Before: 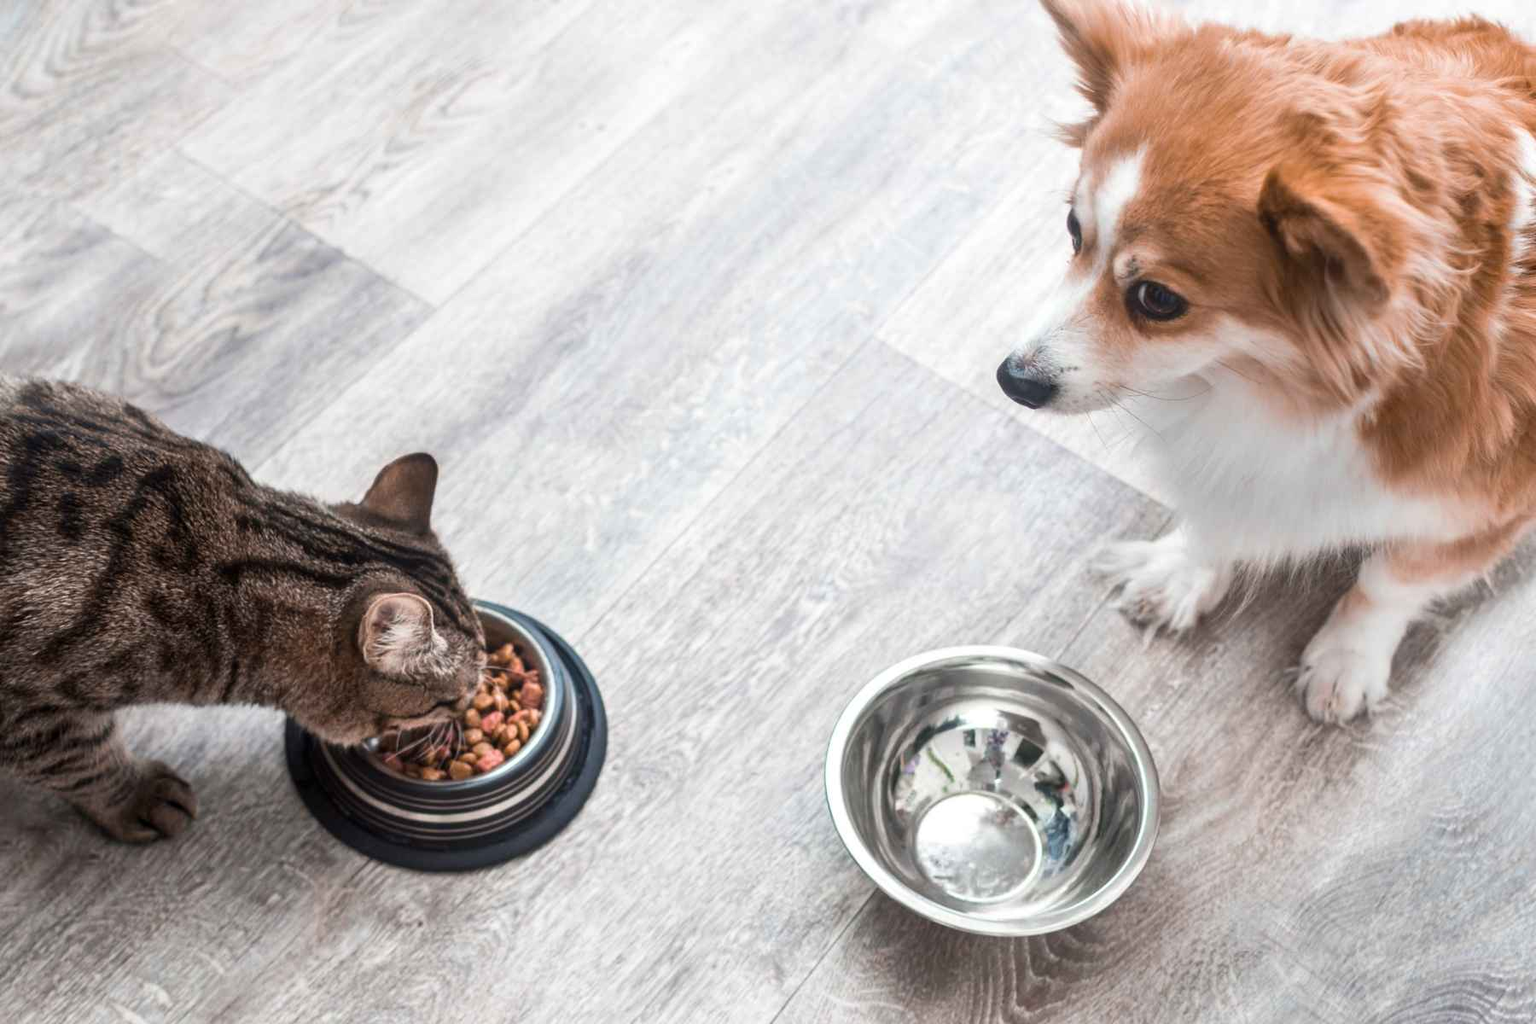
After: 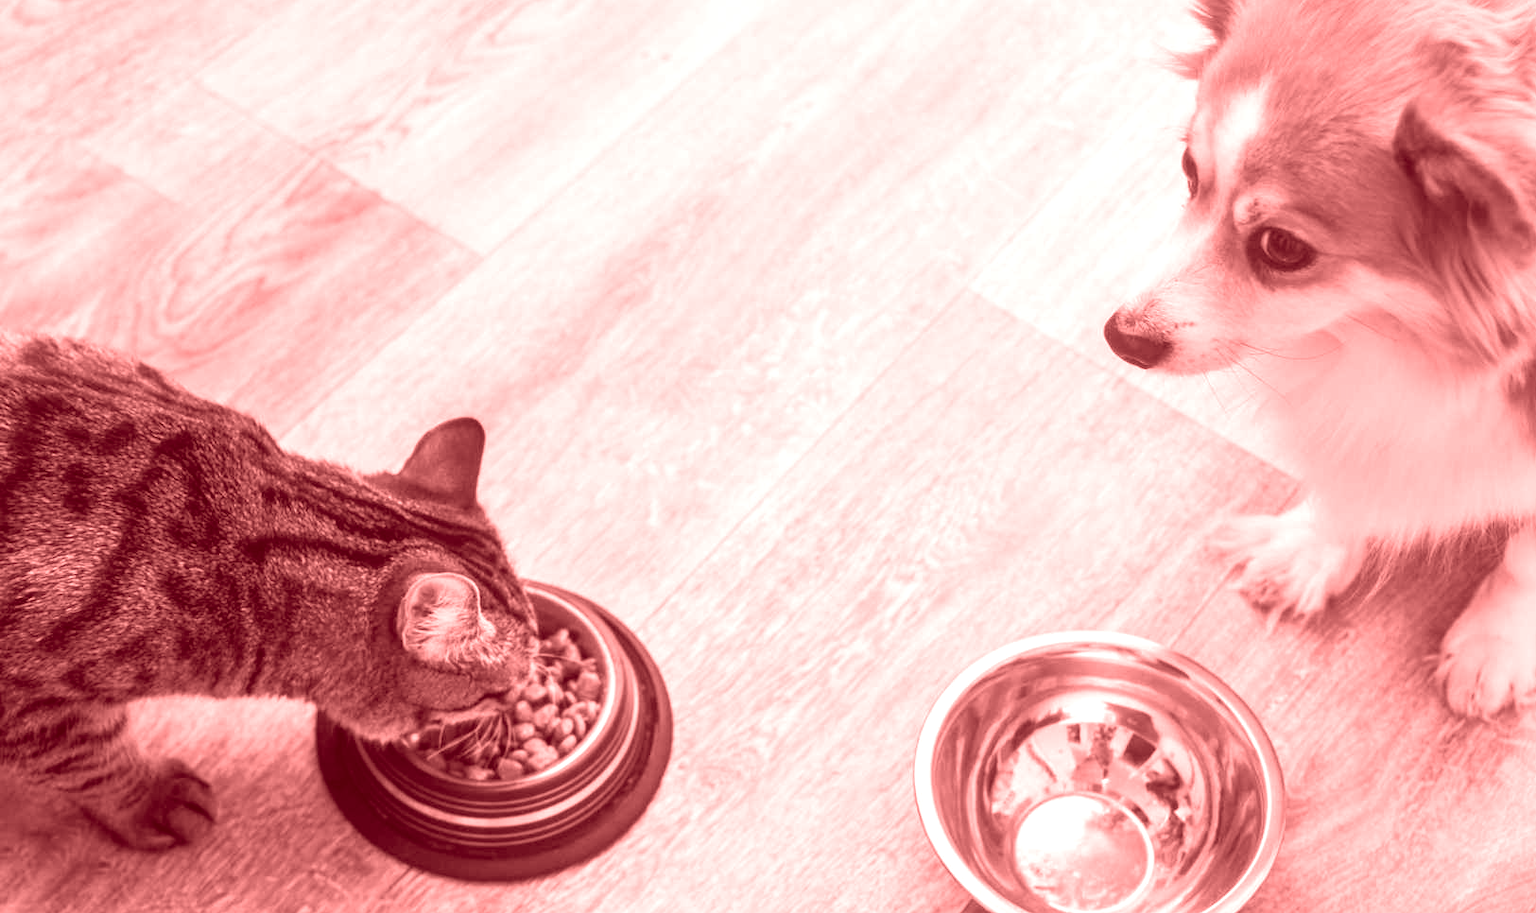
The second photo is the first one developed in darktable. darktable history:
crop: top 7.49%, right 9.717%, bottom 11.943%
colorize: saturation 60%, source mix 100%
